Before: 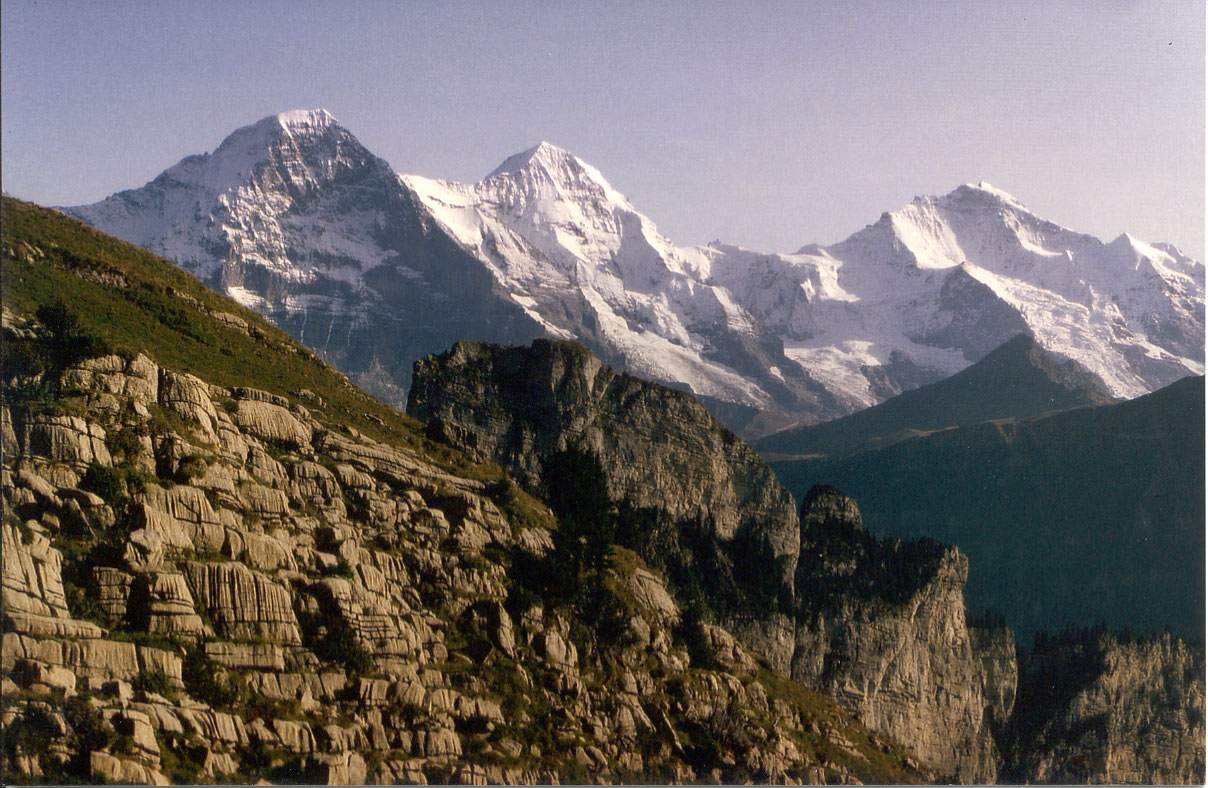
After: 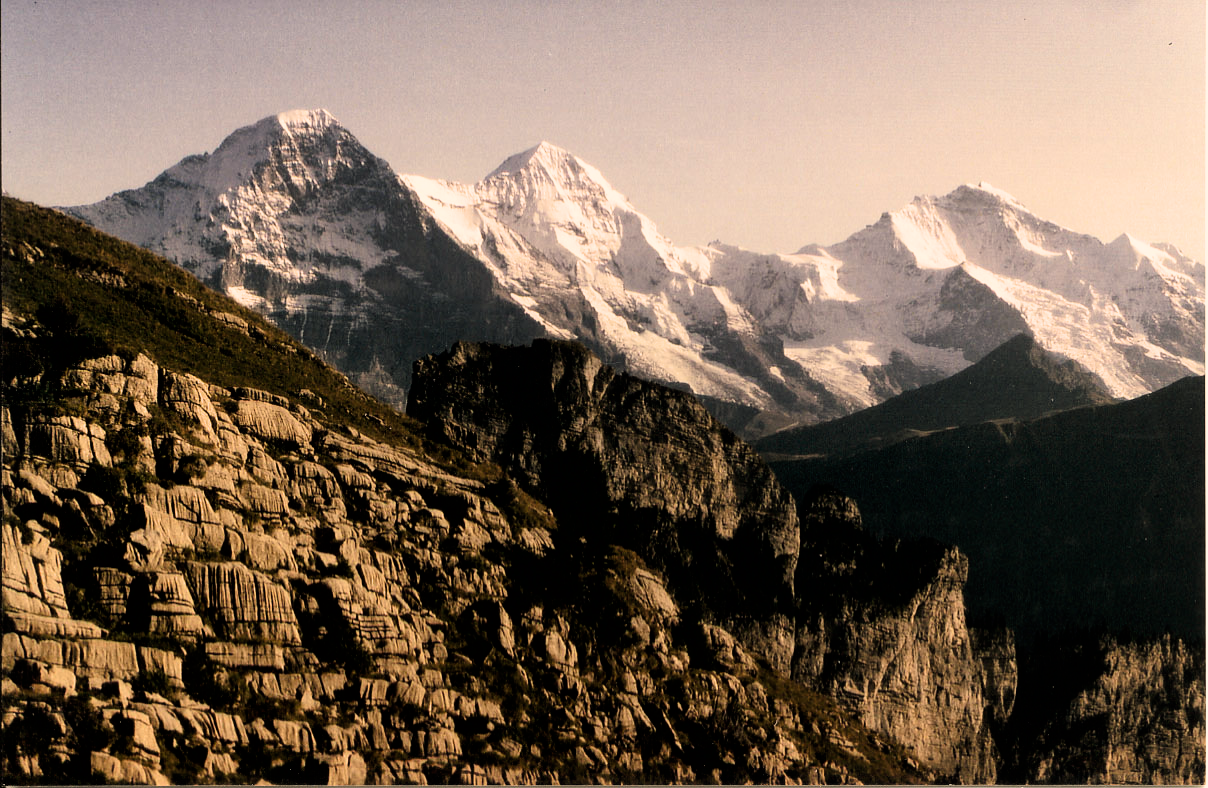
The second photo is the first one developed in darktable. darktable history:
filmic rgb: black relative exposure -5.42 EV, white relative exposure 2.85 EV, dynamic range scaling -37.73%, hardness 4, contrast 1.605, highlights saturation mix -0.93%
white balance: red 1.123, blue 0.83
